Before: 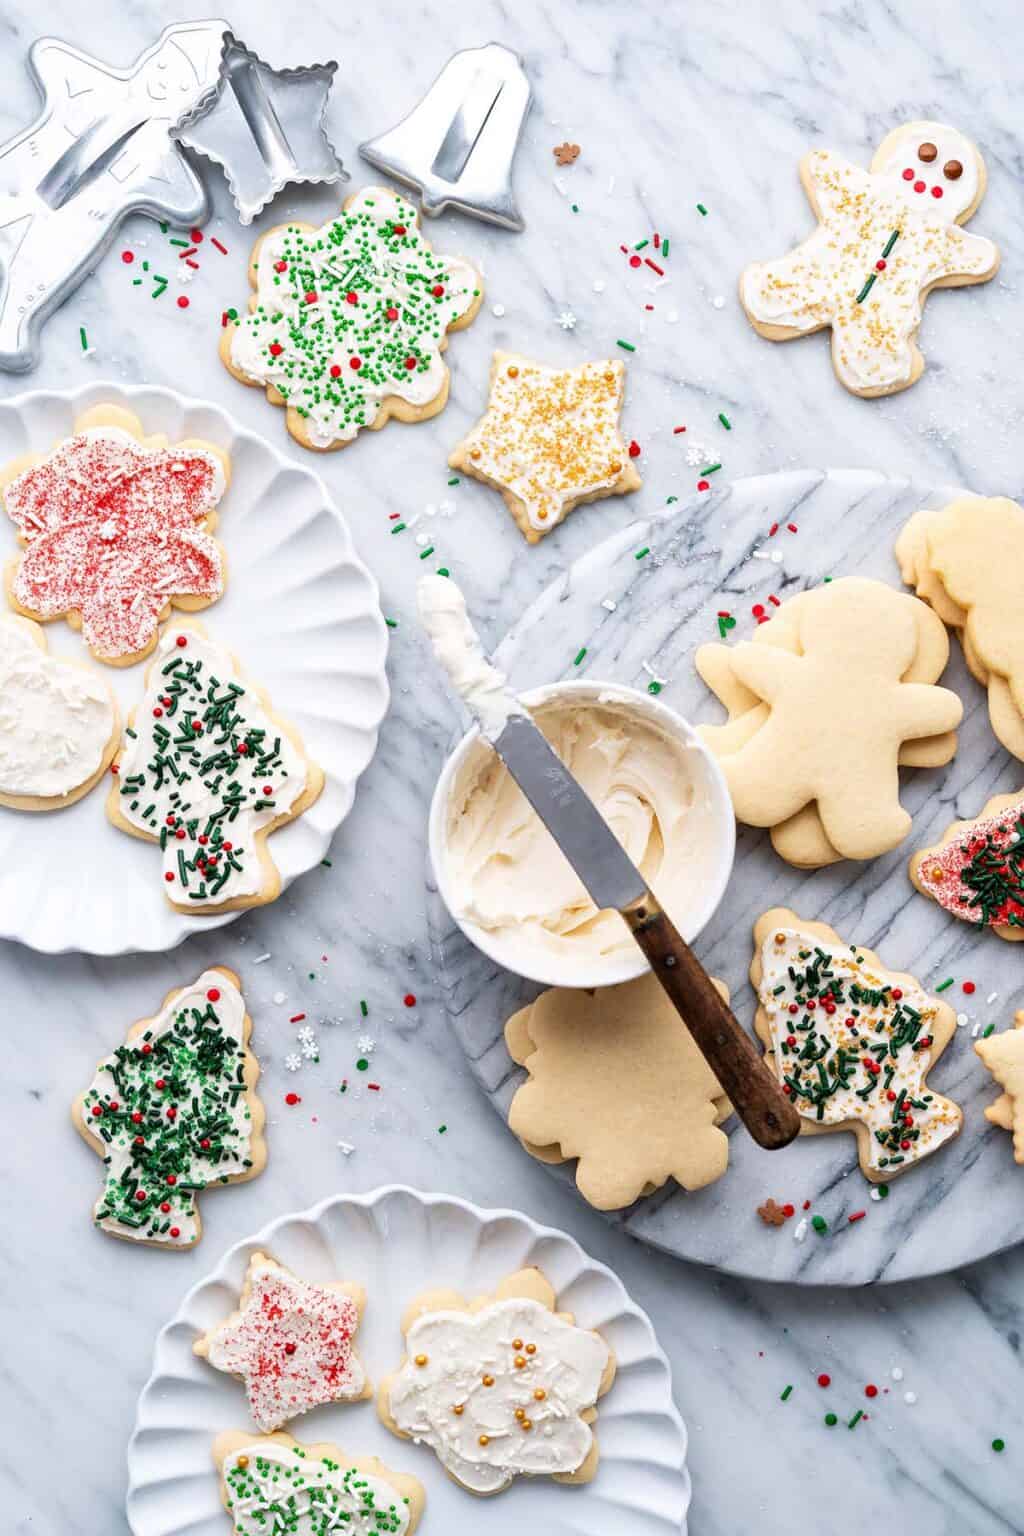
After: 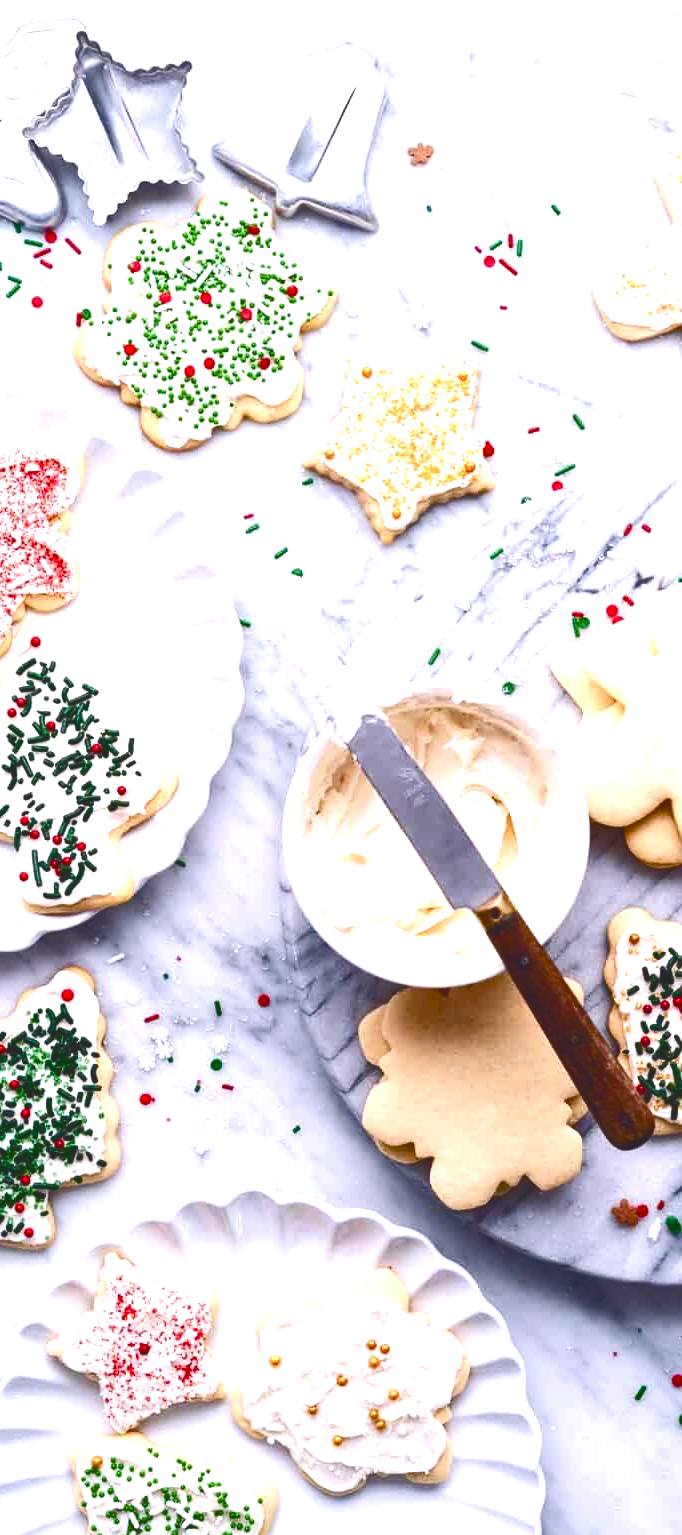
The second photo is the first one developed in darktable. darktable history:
crop and rotate: left 14.292%, right 19.041%
color balance rgb: perceptual saturation grading › global saturation 25%, perceptual saturation grading › highlights -50%, perceptual saturation grading › shadows 30%, perceptual brilliance grading › global brilliance 12%, global vibrance 20%
tone curve: curves: ch0 [(0, 0.142) (0.384, 0.314) (0.752, 0.711) (0.991, 0.95)]; ch1 [(0.006, 0.129) (0.346, 0.384) (1, 1)]; ch2 [(0.003, 0.057) (0.261, 0.248) (1, 1)], color space Lab, independent channels
tone equalizer: -8 EV -0.417 EV, -7 EV -0.389 EV, -6 EV -0.333 EV, -5 EV -0.222 EV, -3 EV 0.222 EV, -2 EV 0.333 EV, -1 EV 0.389 EV, +0 EV 0.417 EV, edges refinement/feathering 500, mask exposure compensation -1.57 EV, preserve details no
